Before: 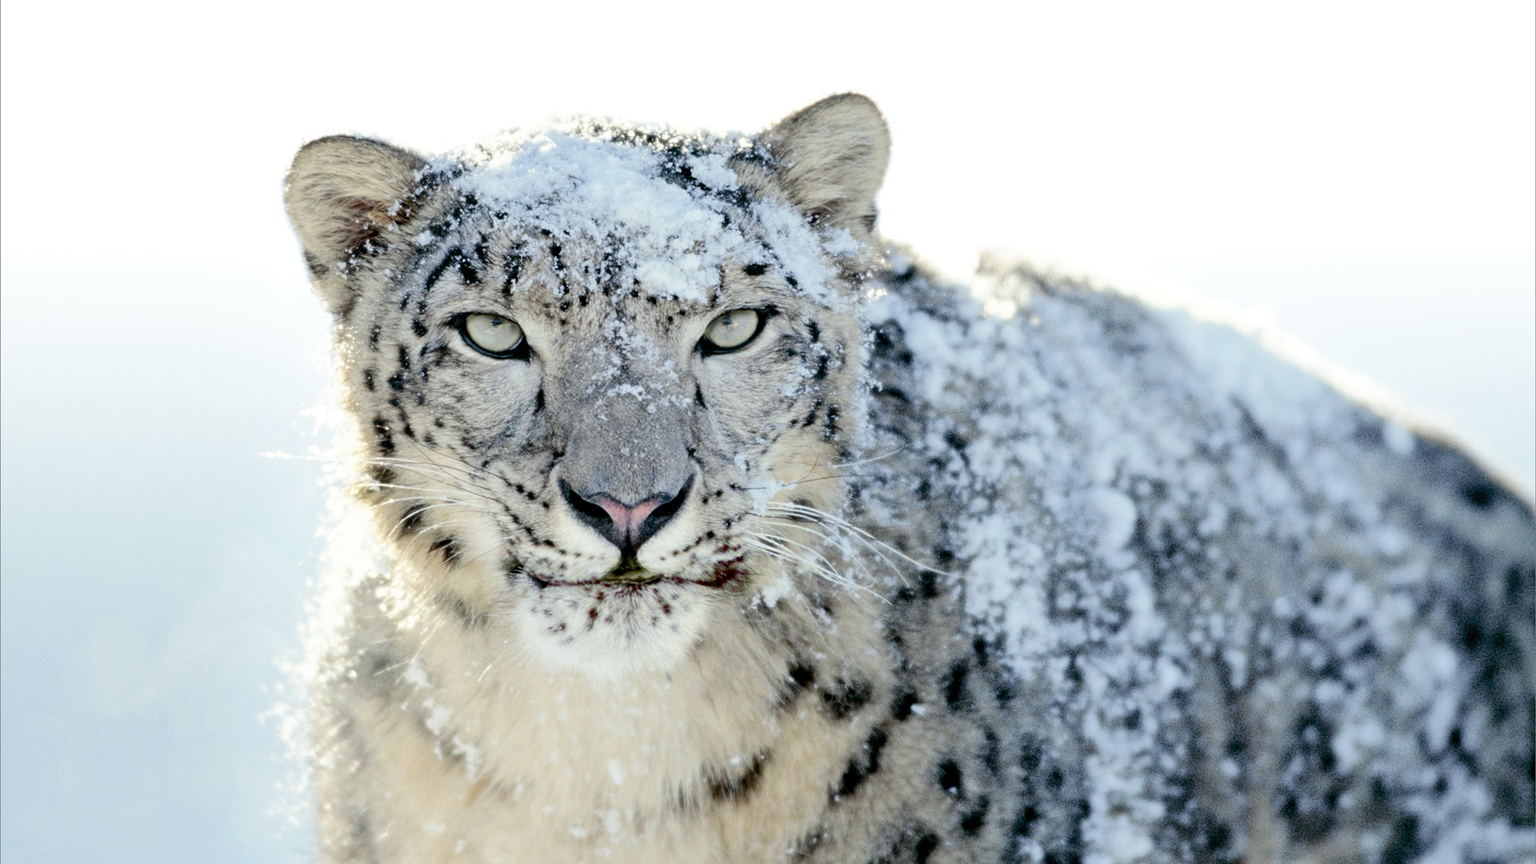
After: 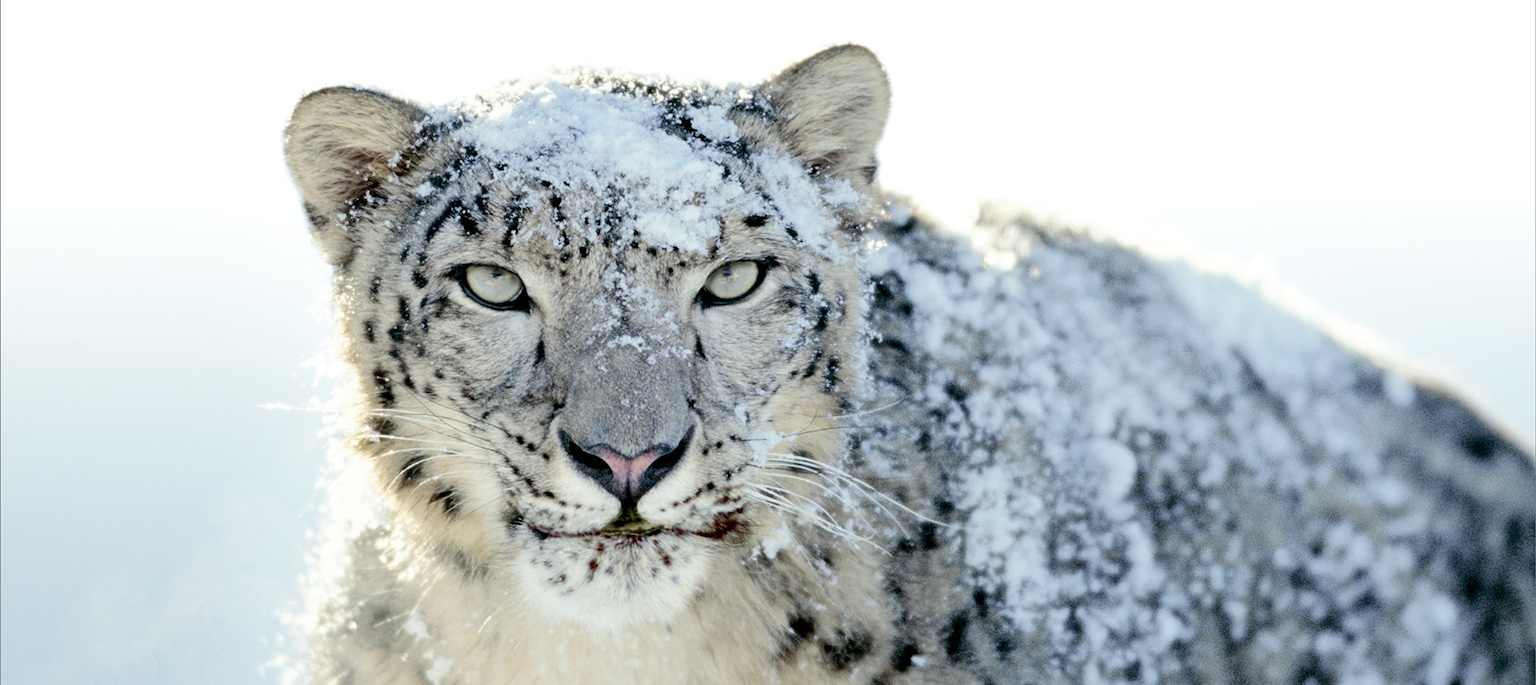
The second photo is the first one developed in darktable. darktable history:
crop and rotate: top 5.655%, bottom 14.944%
